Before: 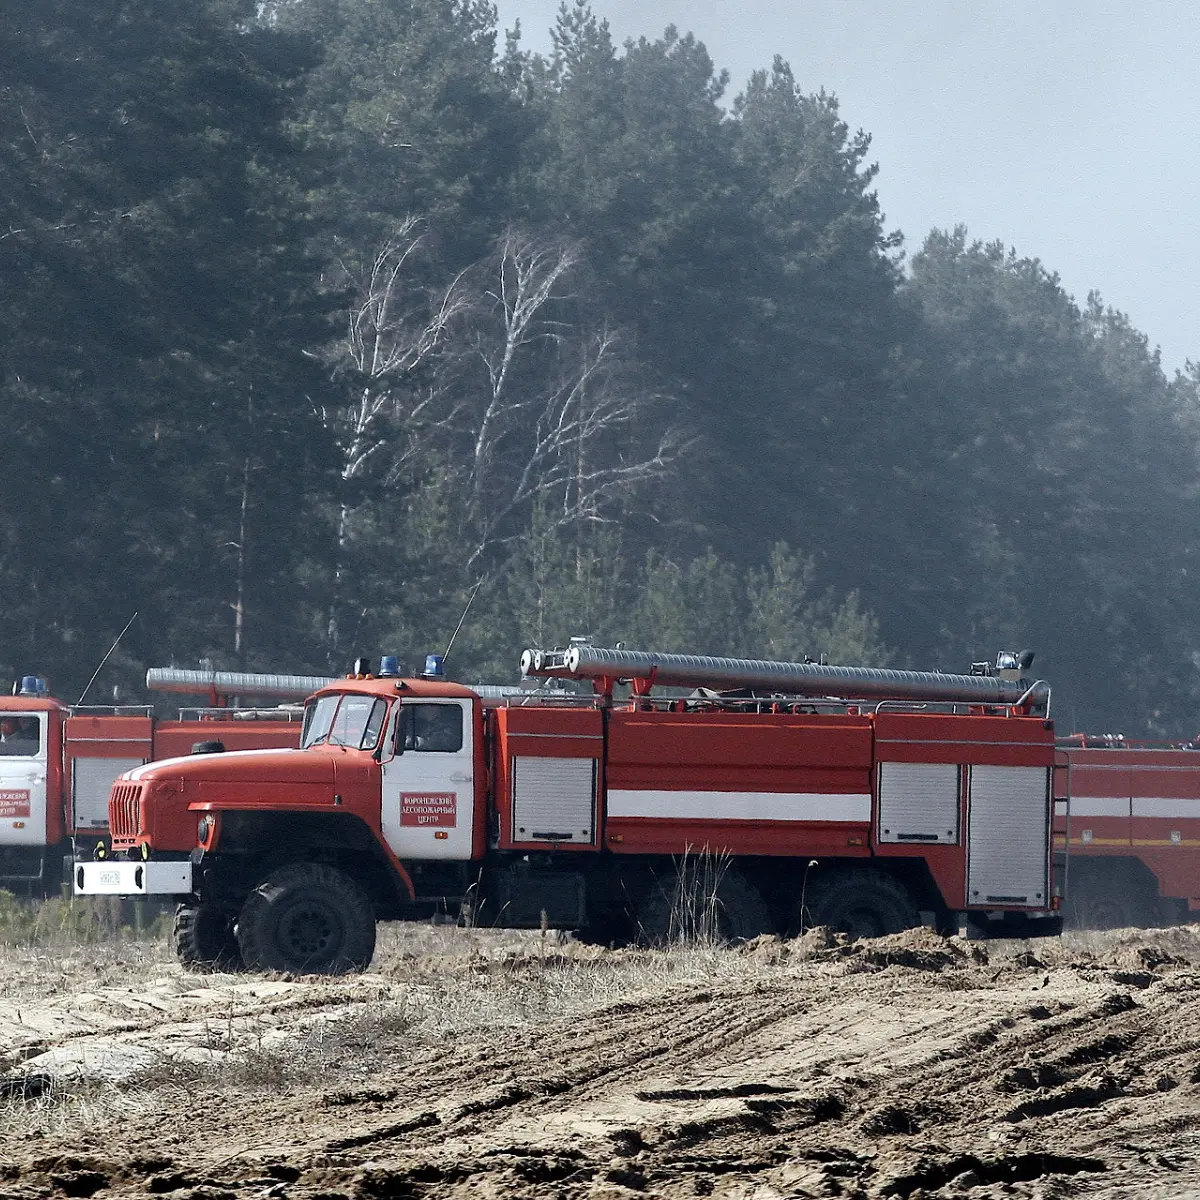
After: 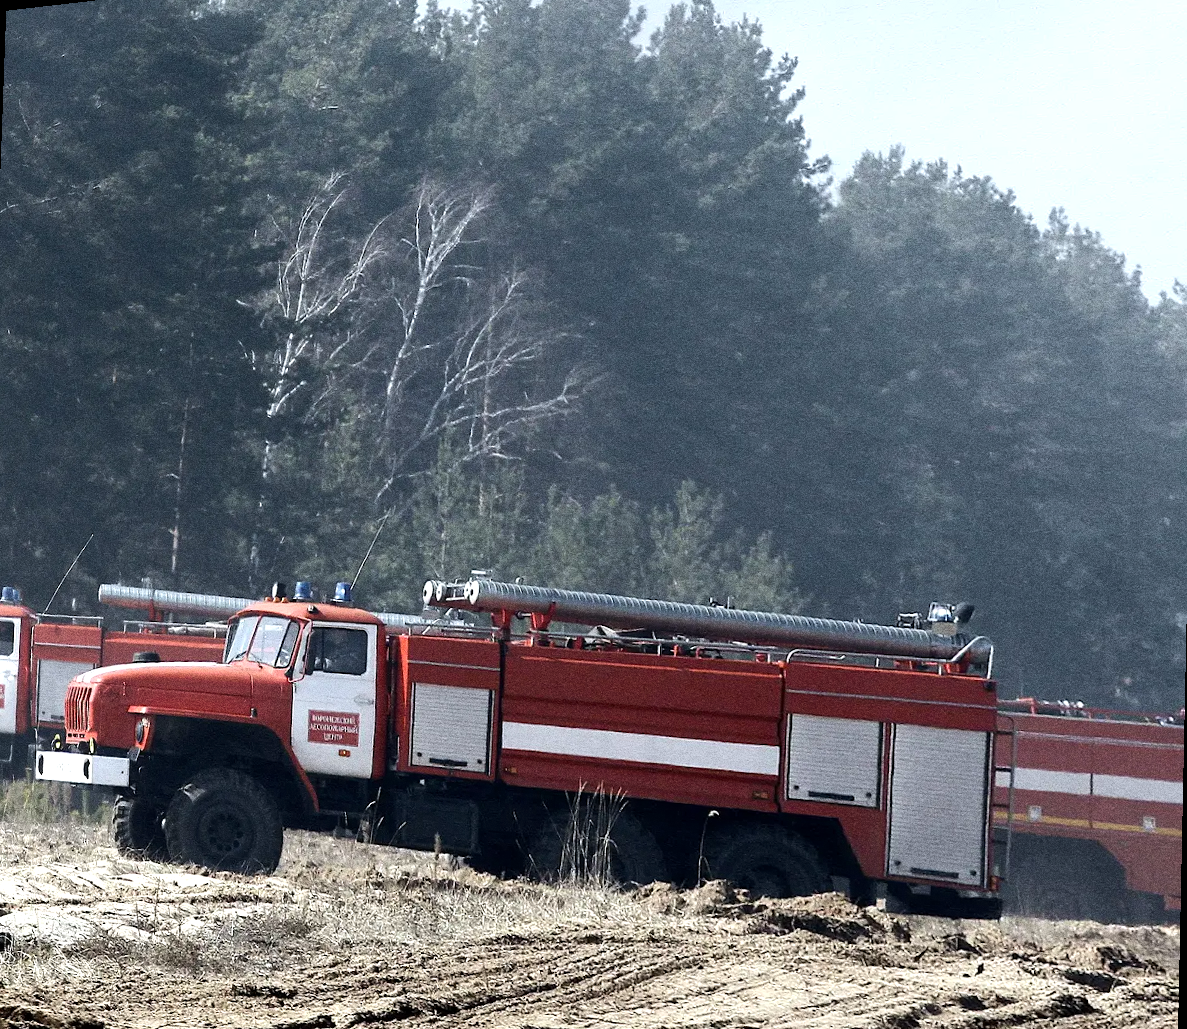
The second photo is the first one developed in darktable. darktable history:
tone equalizer: -8 EV -0.417 EV, -7 EV -0.389 EV, -6 EV -0.333 EV, -5 EV -0.222 EV, -3 EV 0.222 EV, -2 EV 0.333 EV, -1 EV 0.389 EV, +0 EV 0.417 EV, edges refinement/feathering 500, mask exposure compensation -1.57 EV, preserve details no
rotate and perspective: rotation 1.69°, lens shift (vertical) -0.023, lens shift (horizontal) -0.291, crop left 0.025, crop right 0.988, crop top 0.092, crop bottom 0.842
exposure: black level correction 0.001, exposure 0.191 EV, compensate highlight preservation false
grain: coarseness 0.09 ISO, strength 40%
